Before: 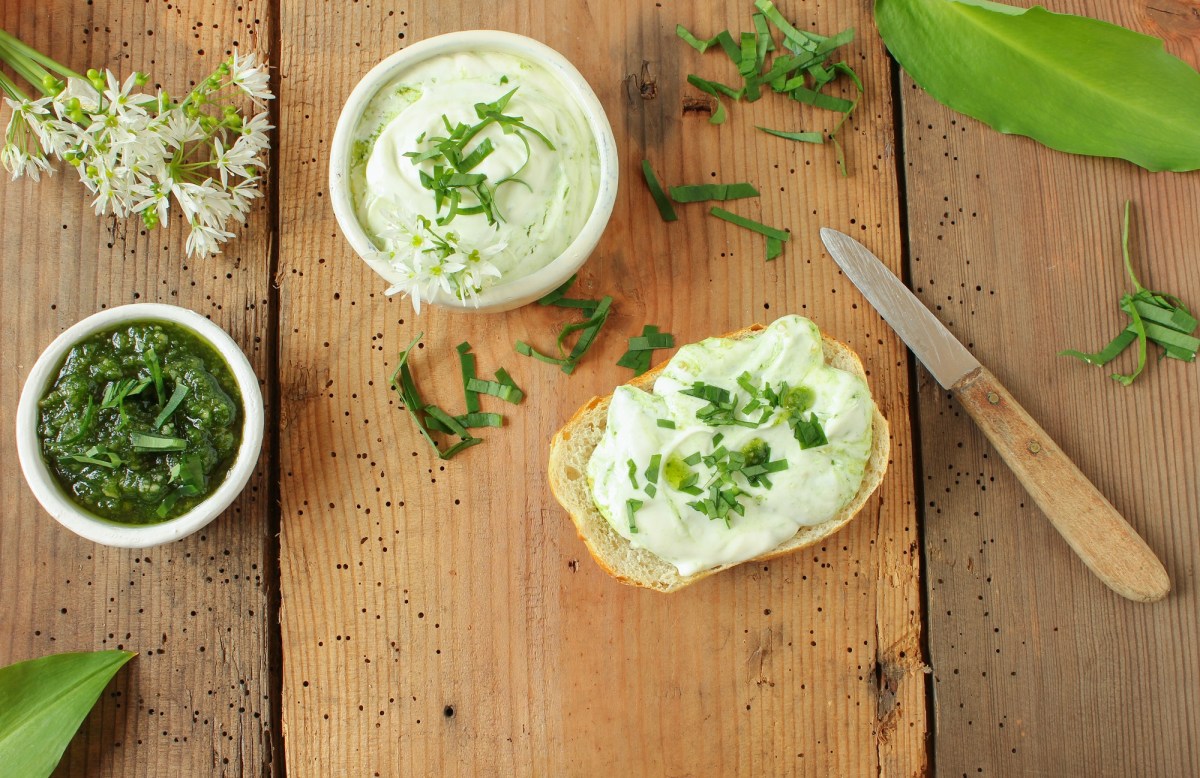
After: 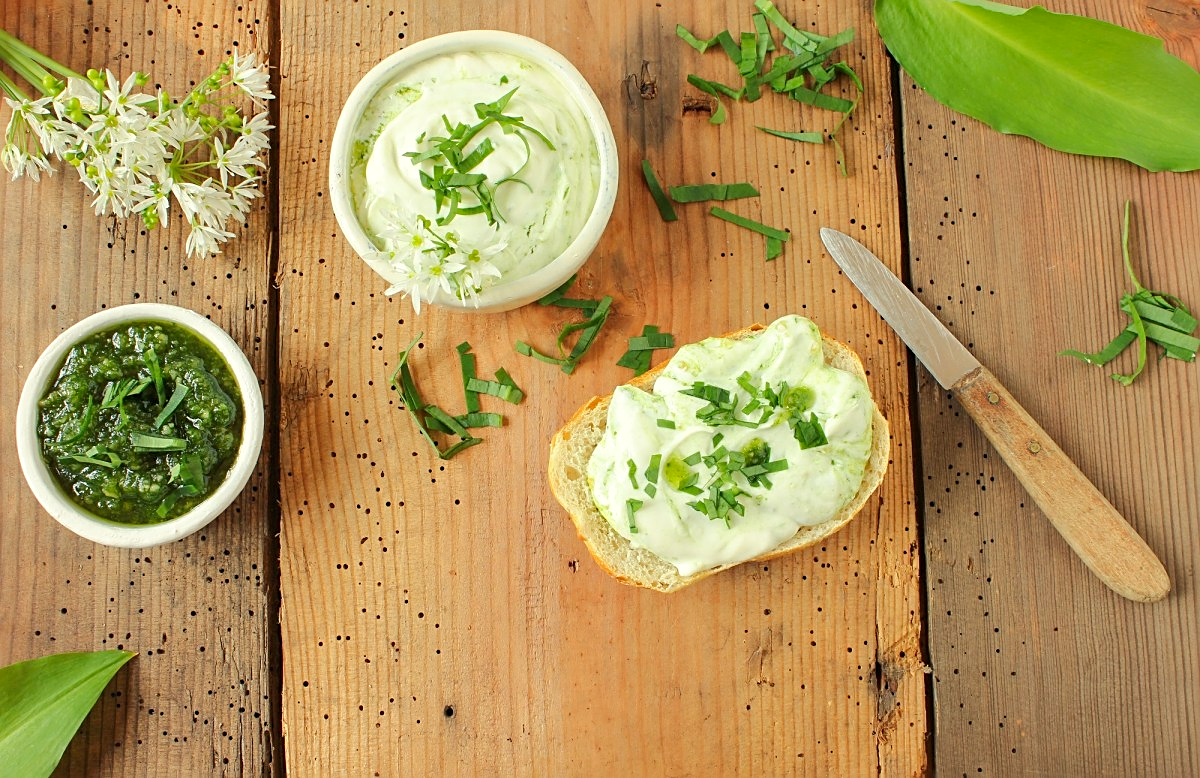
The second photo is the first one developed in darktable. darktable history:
sharpen: on, module defaults
color balance rgb: highlights gain › luminance 5.545%, highlights gain › chroma 2.577%, highlights gain › hue 88.48°, global offset › hue 170.43°, perceptual saturation grading › global saturation -0.13%, perceptual brilliance grading › mid-tones 10.845%, perceptual brilliance grading › shadows 14.702%
